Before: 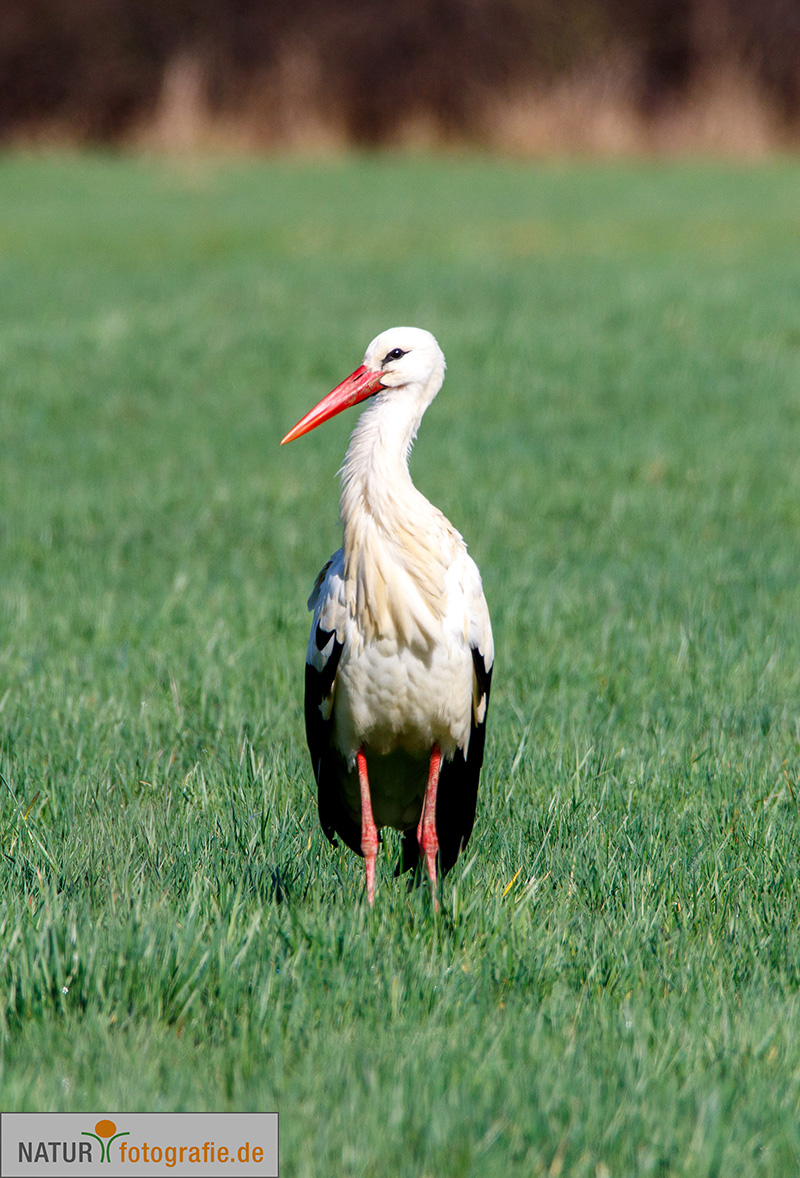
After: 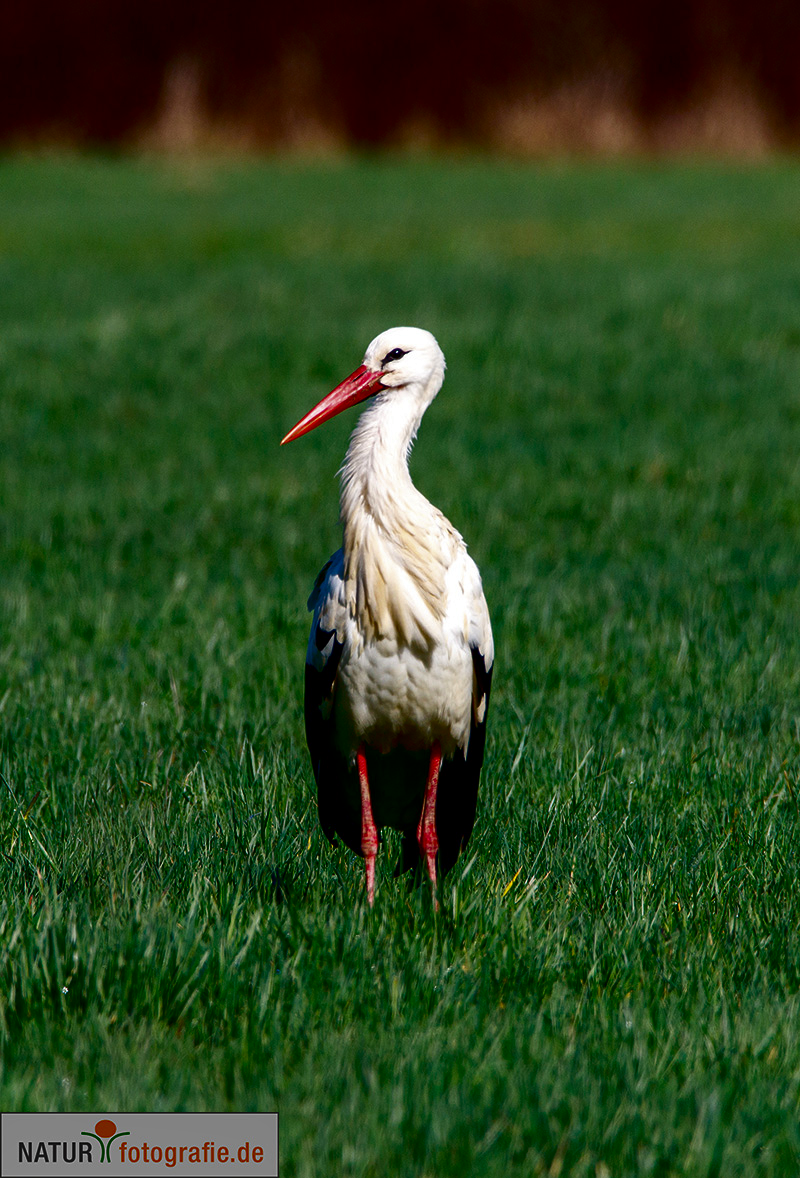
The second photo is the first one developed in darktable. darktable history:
shadows and highlights: shadows 20.91, highlights -35.45, soften with gaussian
tone equalizer: on, module defaults
contrast brightness saturation: contrast 0.09, brightness -0.59, saturation 0.17
